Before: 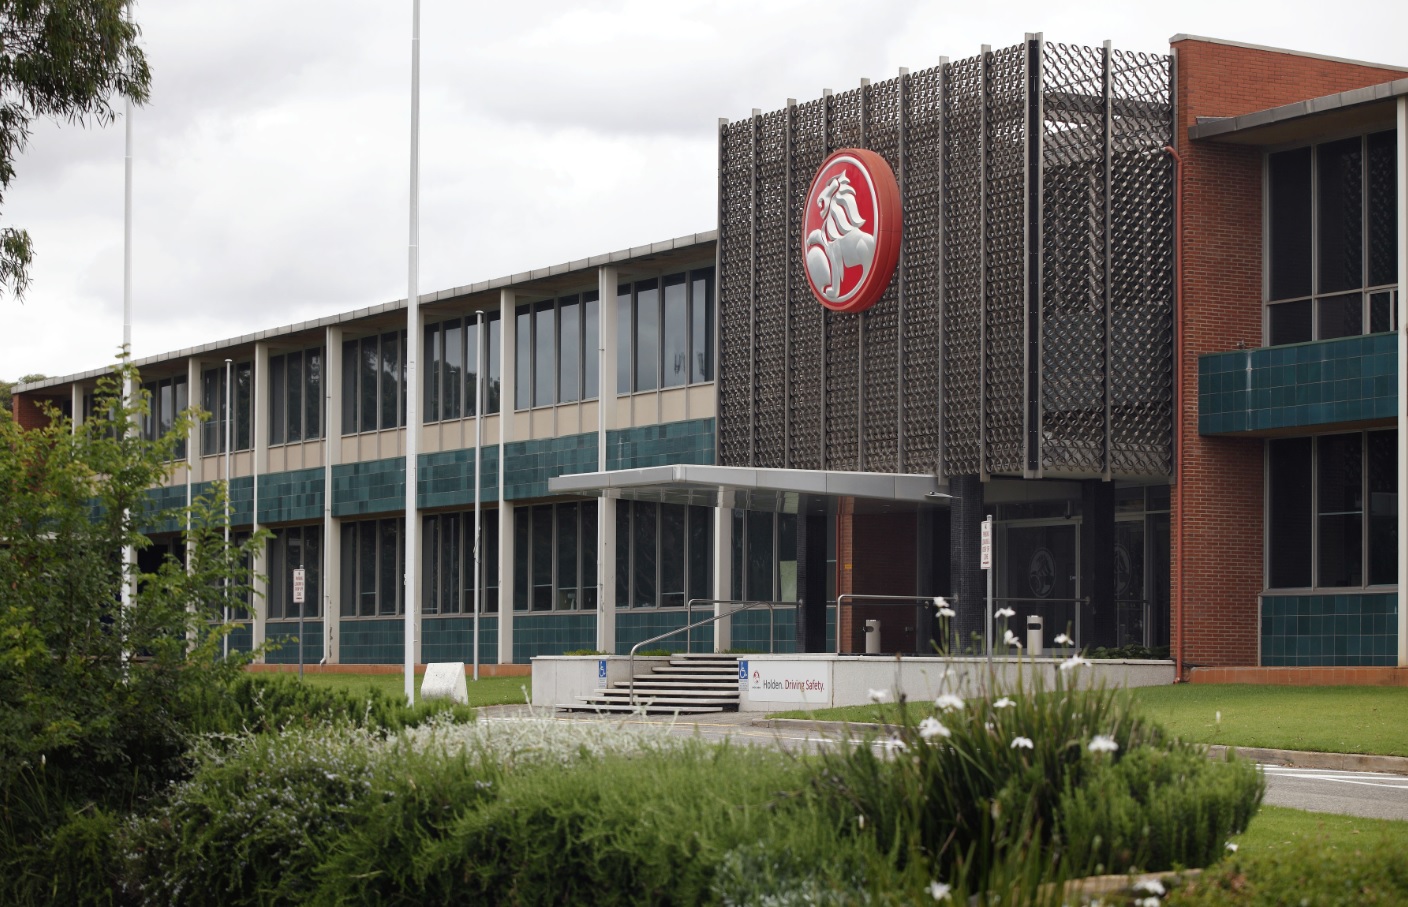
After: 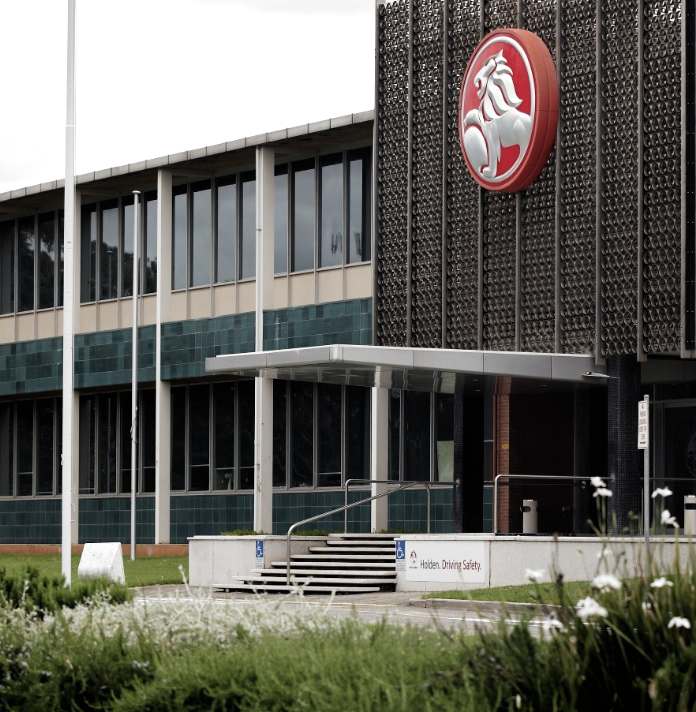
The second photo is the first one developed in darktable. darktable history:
filmic rgb: black relative exposure -8.2 EV, white relative exposure 2.2 EV, threshold 3 EV, hardness 7.11, latitude 75%, contrast 1.325, highlights saturation mix -2%, shadows ↔ highlights balance 30%, preserve chrominance RGB euclidean norm, color science v5 (2021), contrast in shadows safe, contrast in highlights safe, enable highlight reconstruction true
crop and rotate: angle 0.02°, left 24.353%, top 13.219%, right 26.156%, bottom 8.224%
